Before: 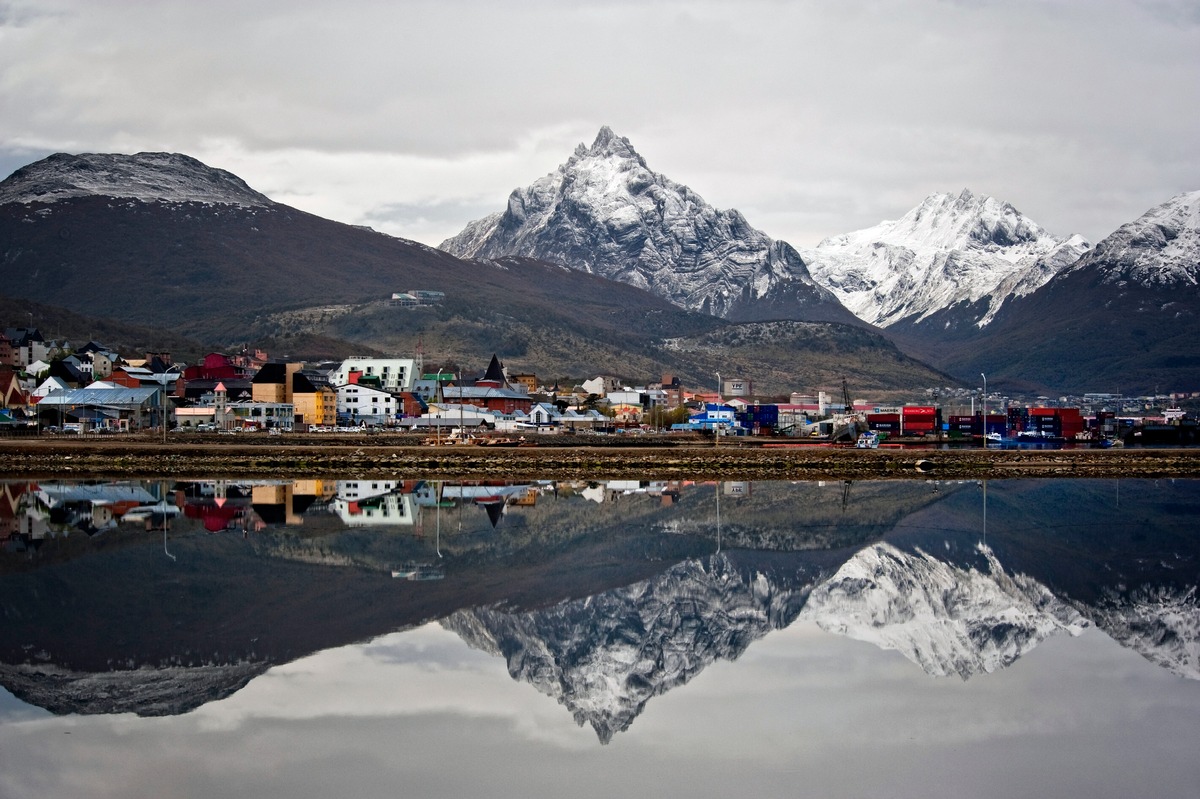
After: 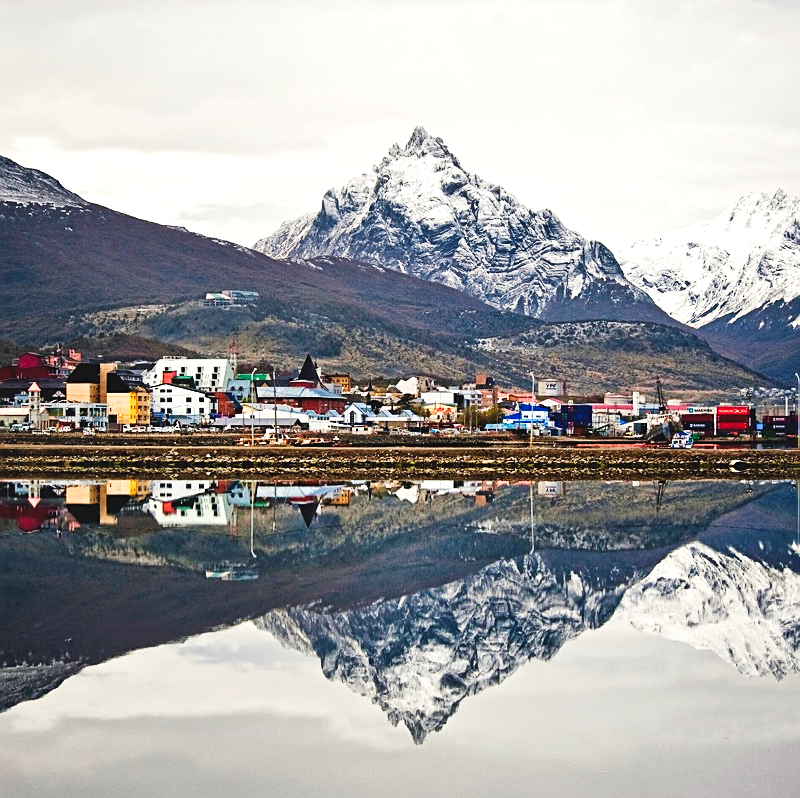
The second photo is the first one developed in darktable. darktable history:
shadows and highlights: highlights color adjustment 0.009%, soften with gaussian
velvia: on, module defaults
exposure: black level correction -0.005, exposure 0.615 EV, compensate highlight preservation false
sharpen: on, module defaults
color correction: highlights b* 2.9
tone curve: curves: ch0 [(0, 0.028) (0.037, 0.05) (0.123, 0.108) (0.19, 0.164) (0.269, 0.247) (0.475, 0.533) (0.595, 0.695) (0.718, 0.823) (0.855, 0.913) (1, 0.982)]; ch1 [(0, 0) (0.243, 0.245) (0.427, 0.41) (0.493, 0.481) (0.505, 0.502) (0.536, 0.545) (0.56, 0.582) (0.611, 0.644) (0.769, 0.807) (1, 1)]; ch2 [(0, 0) (0.249, 0.216) (0.349, 0.321) (0.424, 0.442) (0.476, 0.483) (0.498, 0.499) (0.517, 0.519) (0.532, 0.55) (0.569, 0.608) (0.614, 0.661) (0.706, 0.75) (0.808, 0.809) (0.991, 0.968)], preserve colors none
crop and rotate: left 15.538%, right 17.794%
color zones: curves: ch0 [(0, 0.5) (0.143, 0.5) (0.286, 0.456) (0.429, 0.5) (0.571, 0.5) (0.714, 0.5) (0.857, 0.5) (1, 0.5)]; ch1 [(0, 0.5) (0.143, 0.5) (0.286, 0.422) (0.429, 0.5) (0.571, 0.5) (0.714, 0.5) (0.857, 0.5) (1, 0.5)], mix -93.47%
